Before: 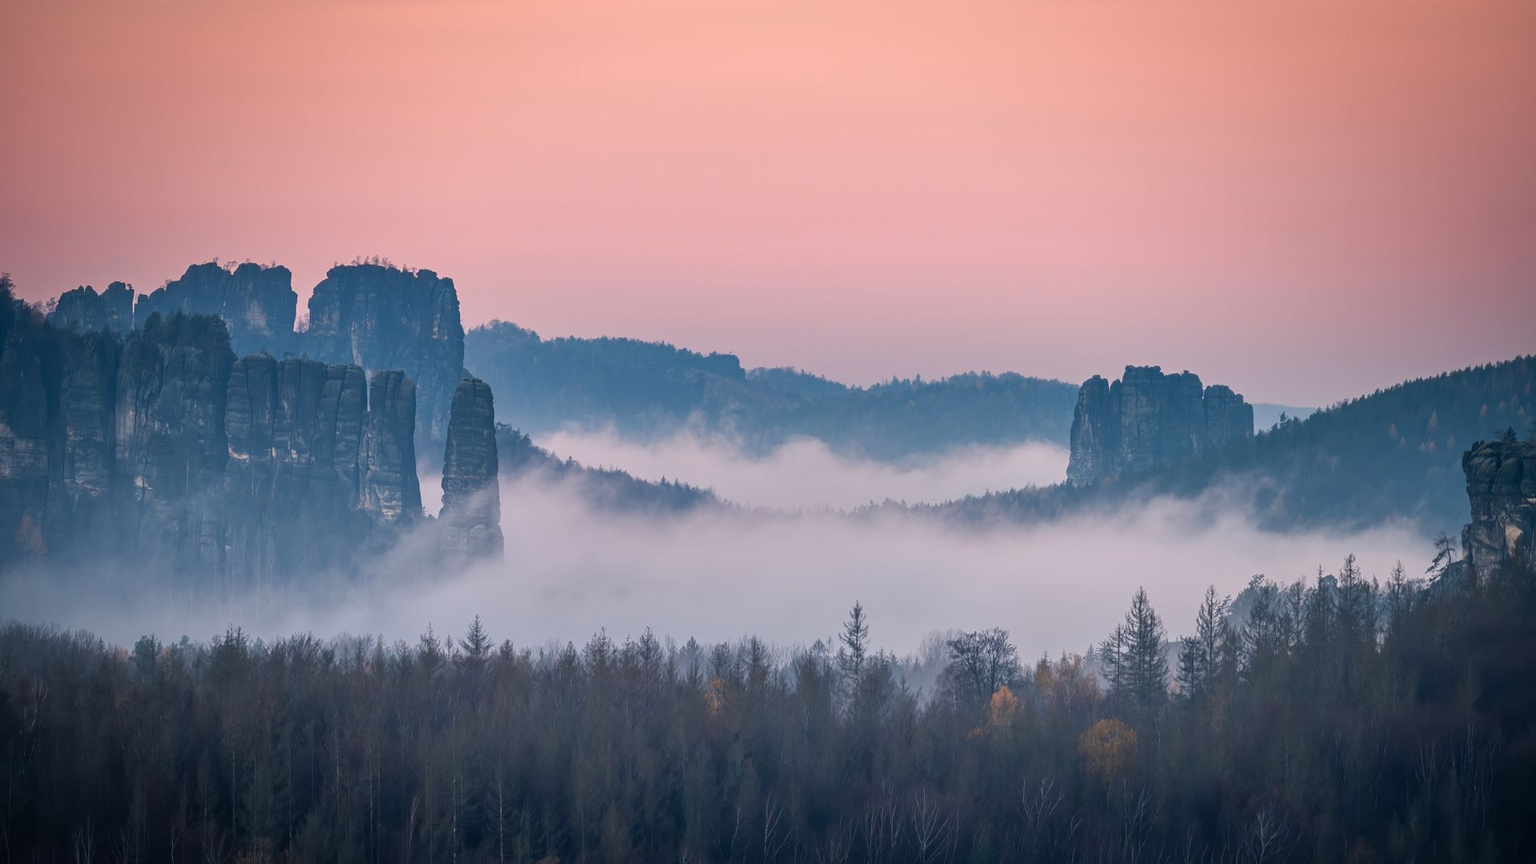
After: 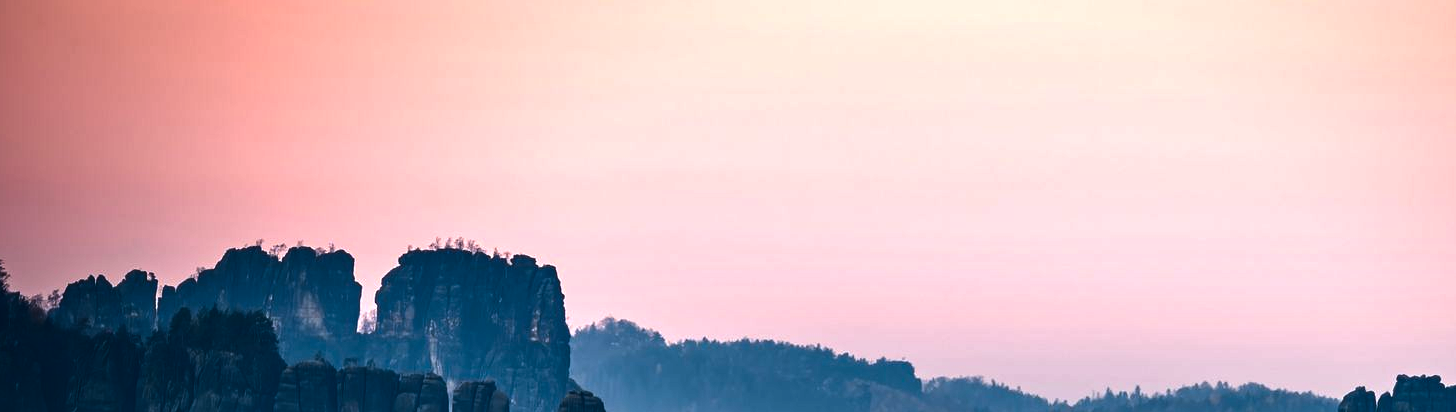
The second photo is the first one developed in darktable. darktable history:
crop: left 0.542%, top 7.644%, right 23.614%, bottom 54.117%
tone equalizer: -8 EV -1.04 EV, -7 EV -1.03 EV, -6 EV -0.848 EV, -5 EV -0.615 EV, -3 EV 0.545 EV, -2 EV 0.861 EV, -1 EV 1 EV, +0 EV 1.07 EV, edges refinement/feathering 500, mask exposure compensation -1.57 EV, preserve details no
contrast brightness saturation: brightness -0.215, saturation 0.084
